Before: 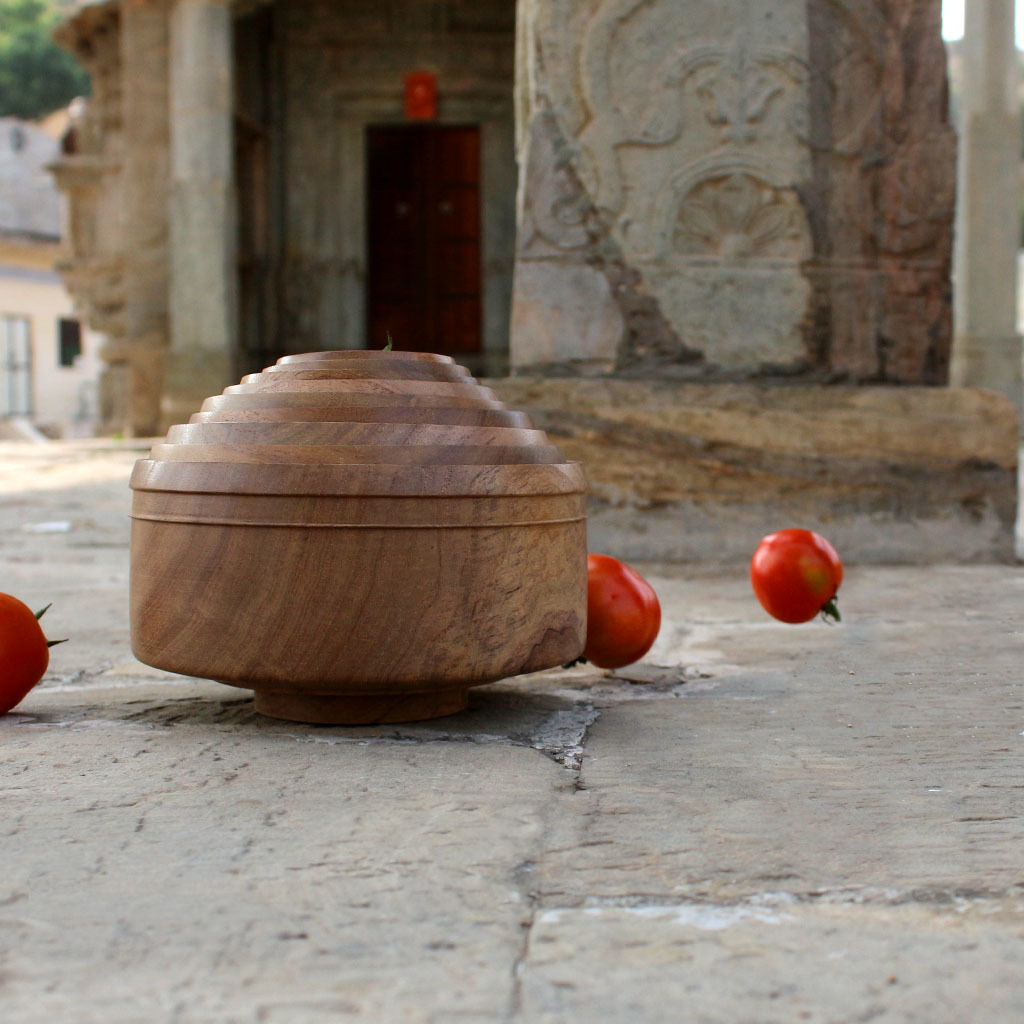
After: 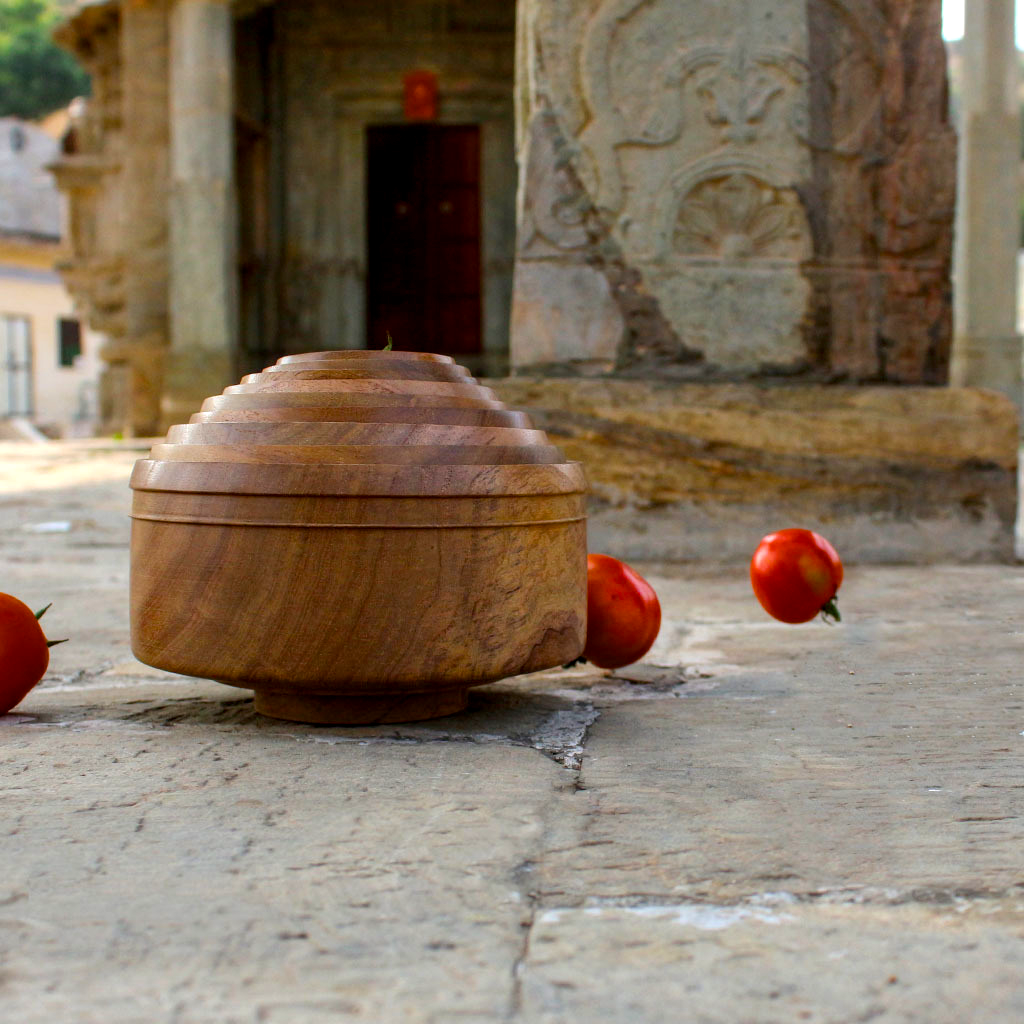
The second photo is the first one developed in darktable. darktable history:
local contrast: on, module defaults
color balance rgb: linear chroma grading › global chroma 15%, perceptual saturation grading › global saturation 30%
